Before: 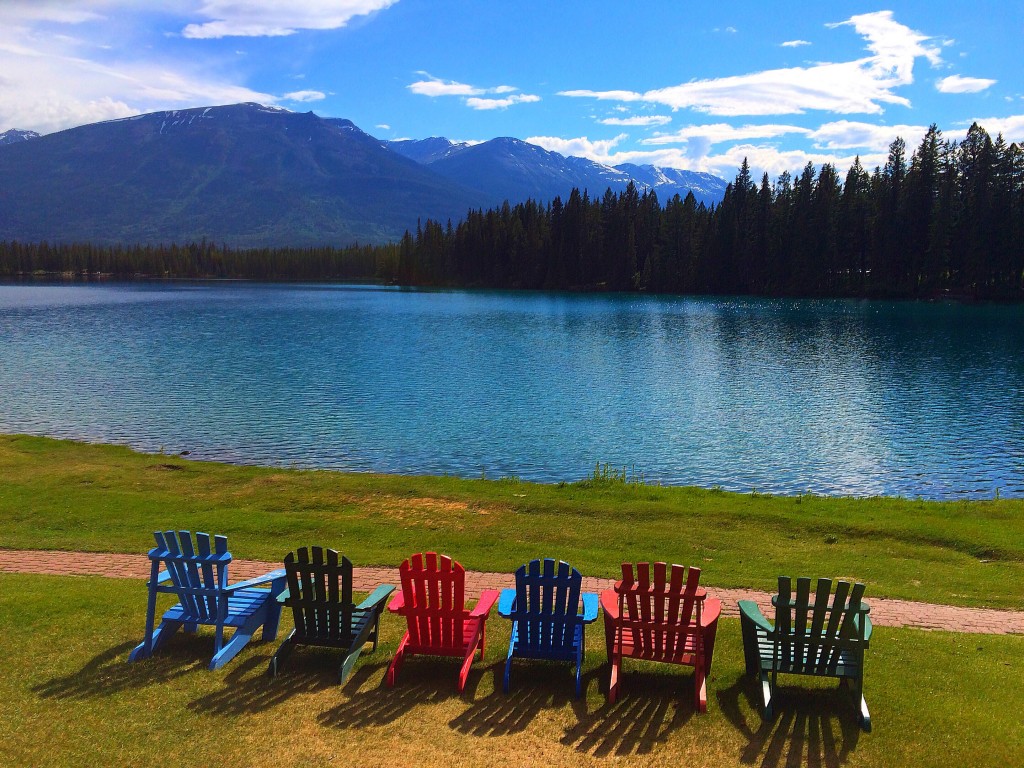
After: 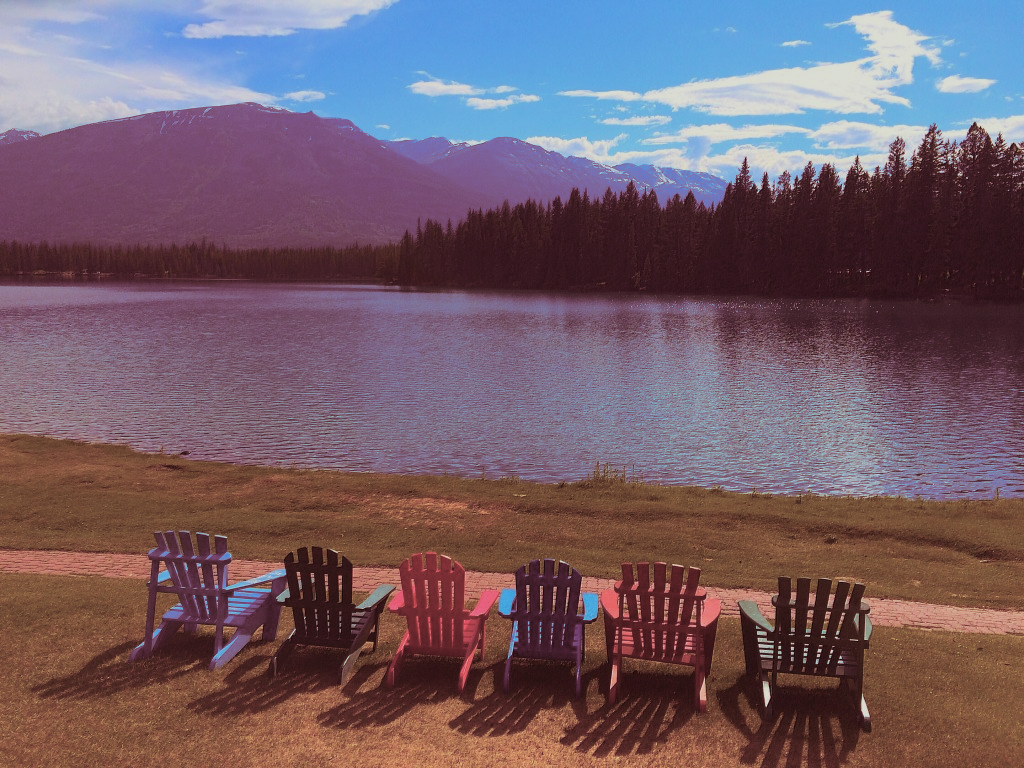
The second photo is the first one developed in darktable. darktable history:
velvia: on, module defaults
split-toning: compress 20%
color balance rgb: perceptual saturation grading › global saturation -27.94%, hue shift -2.27°, contrast -21.26%
